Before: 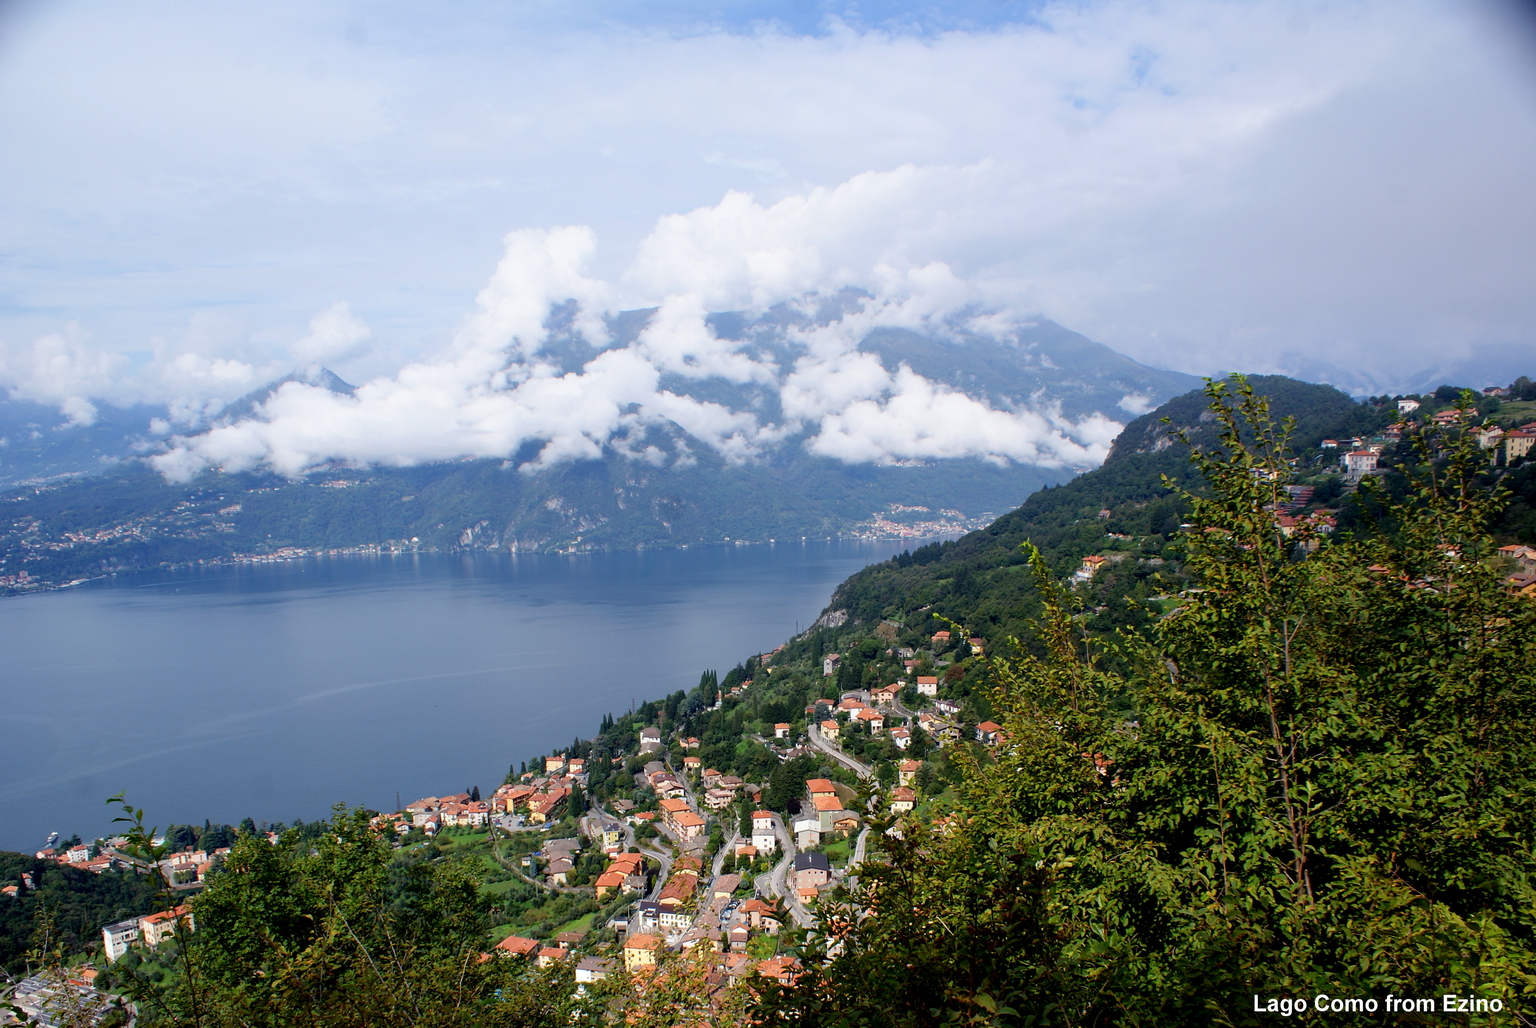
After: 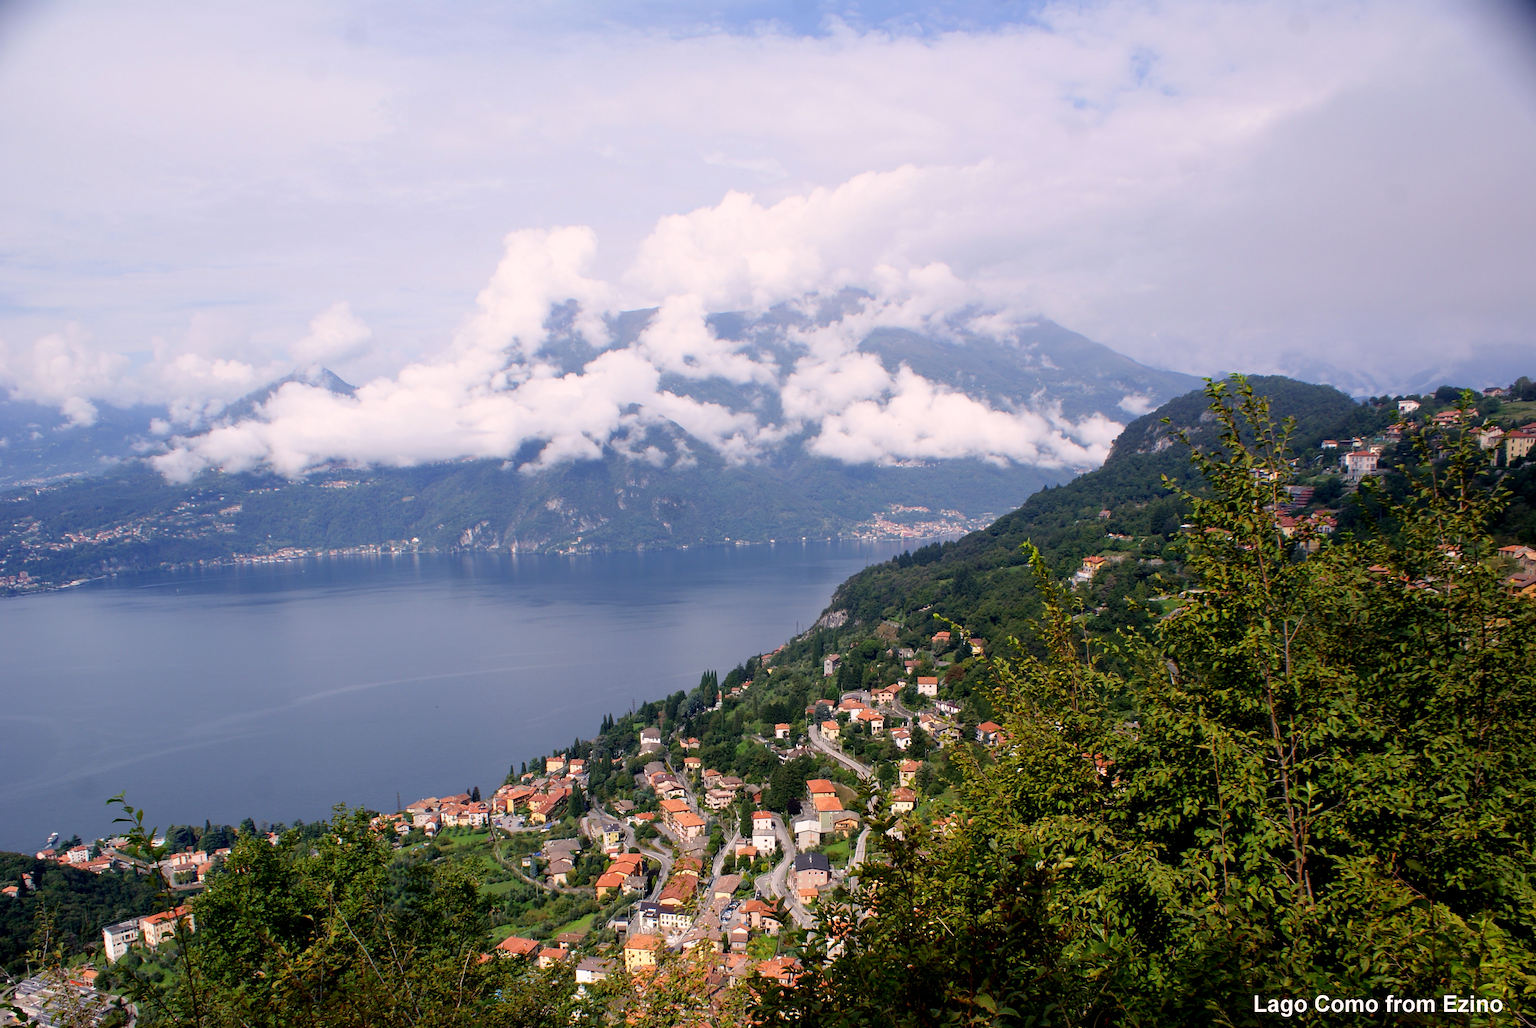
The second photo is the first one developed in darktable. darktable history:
color correction: highlights a* 6.86, highlights b* 4.08
